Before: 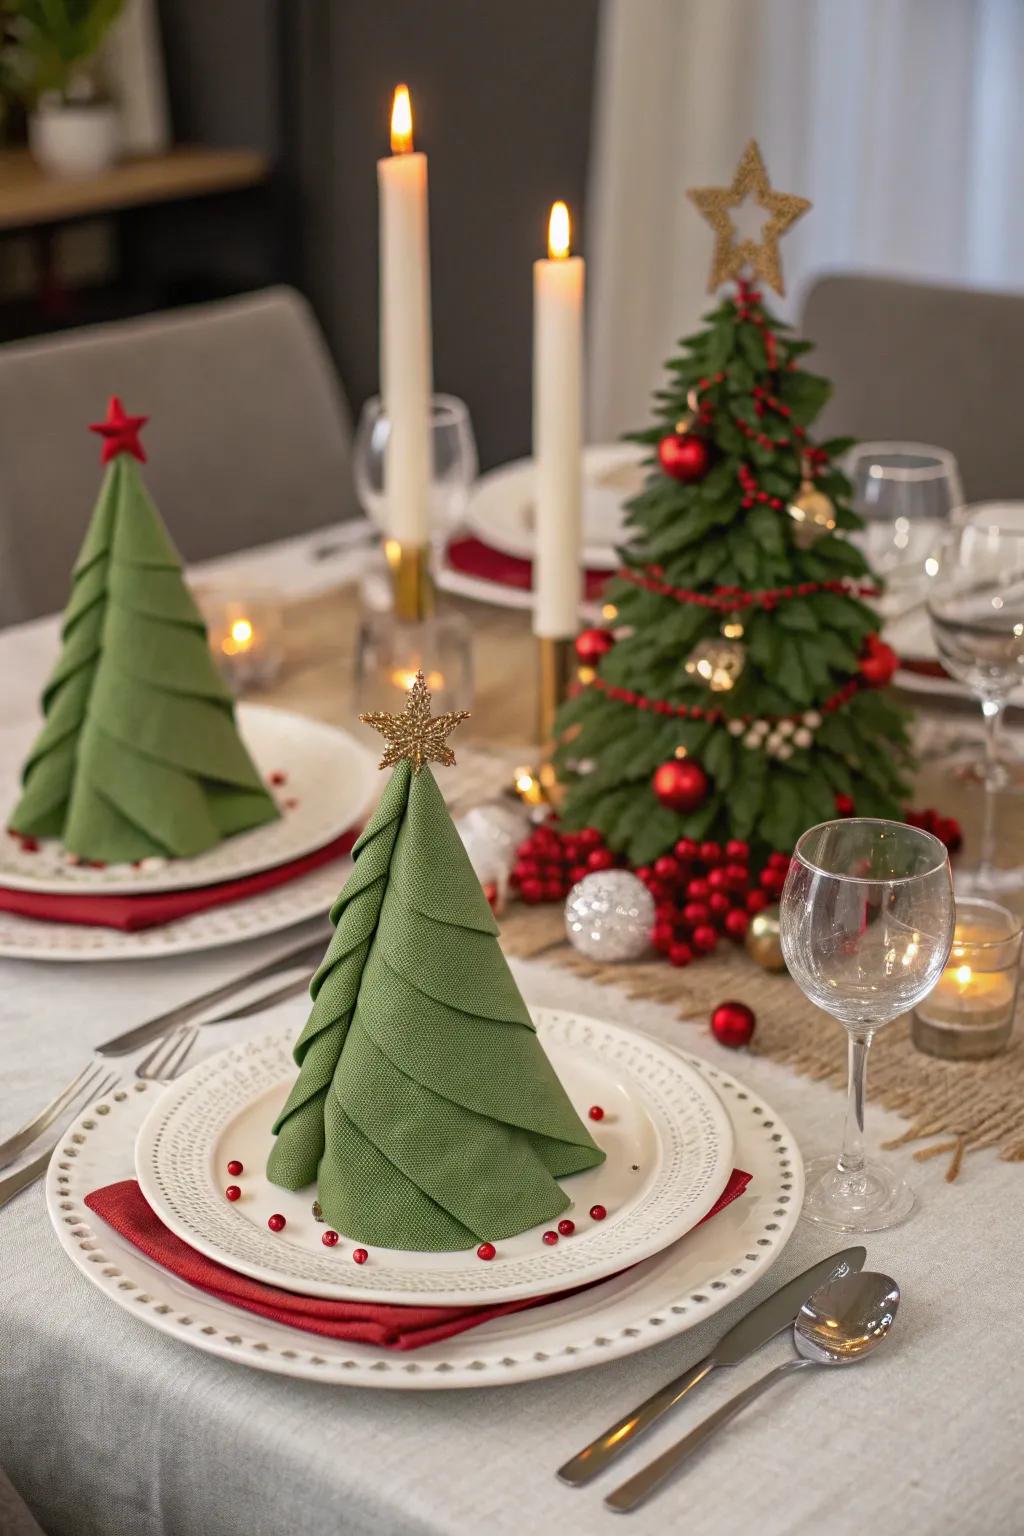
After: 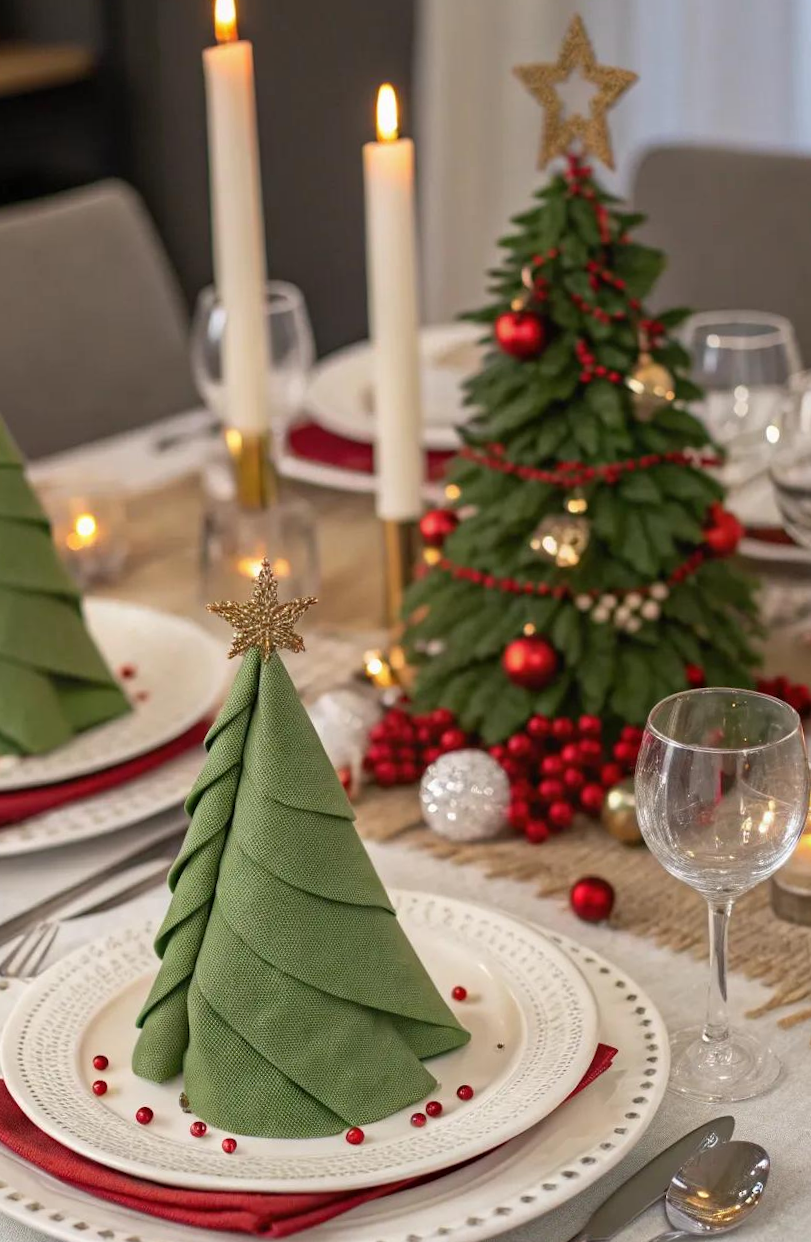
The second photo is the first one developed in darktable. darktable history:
crop: left 16.768%, top 8.653%, right 8.362%, bottom 12.485%
white balance: emerald 1
rotate and perspective: rotation -2.29°, automatic cropping off
